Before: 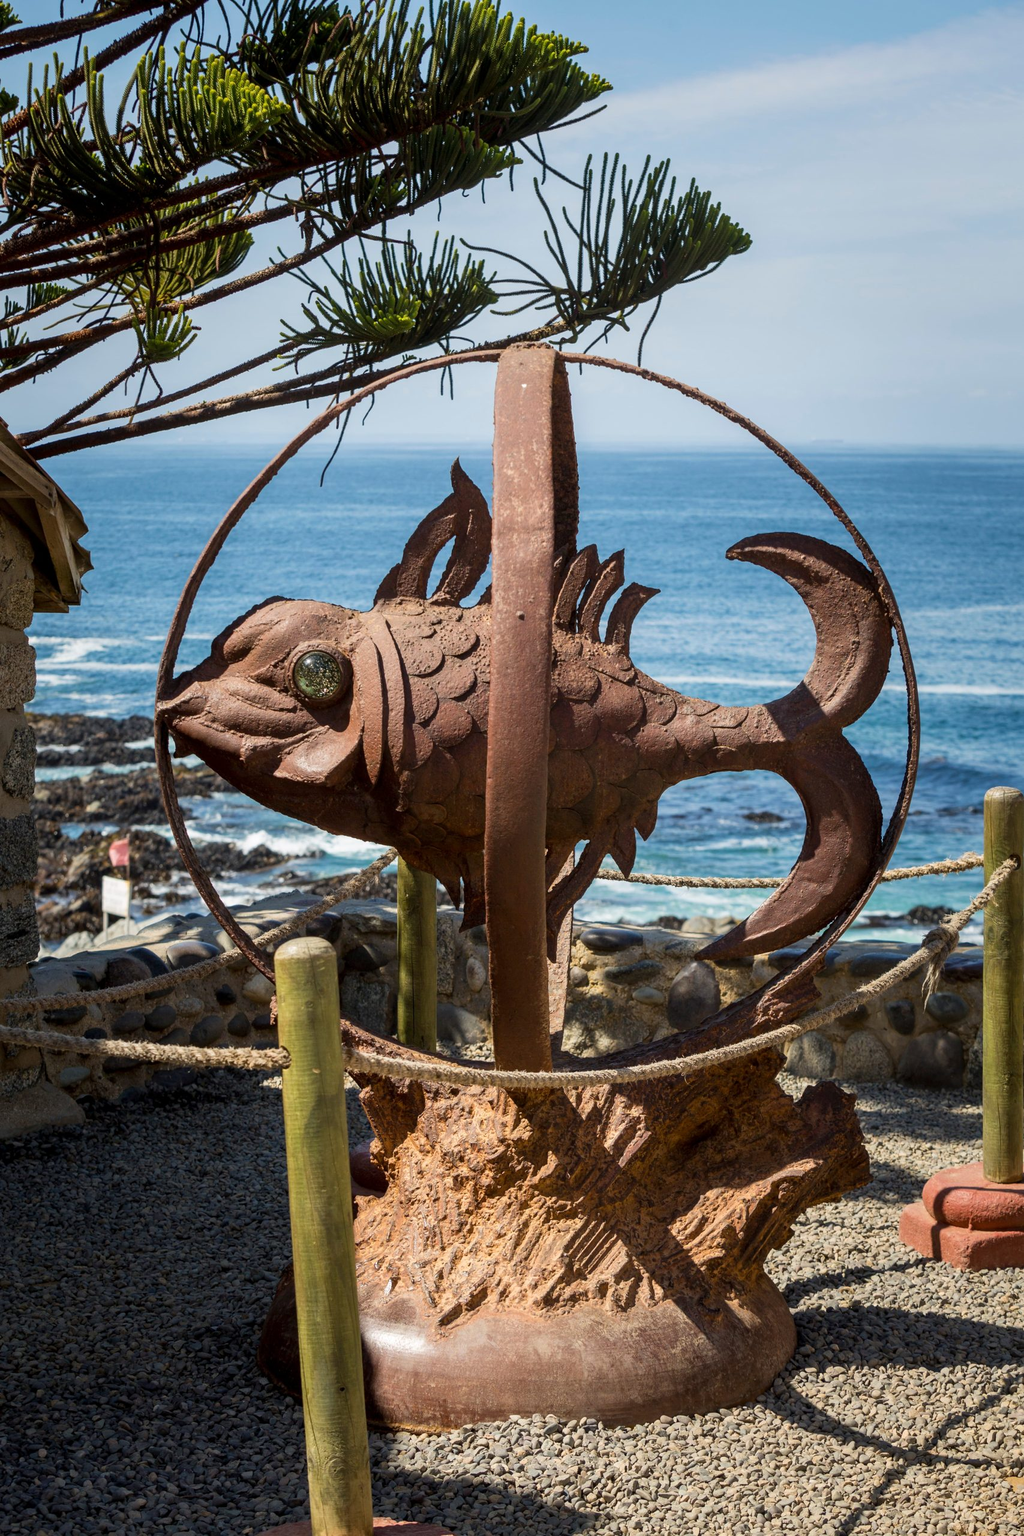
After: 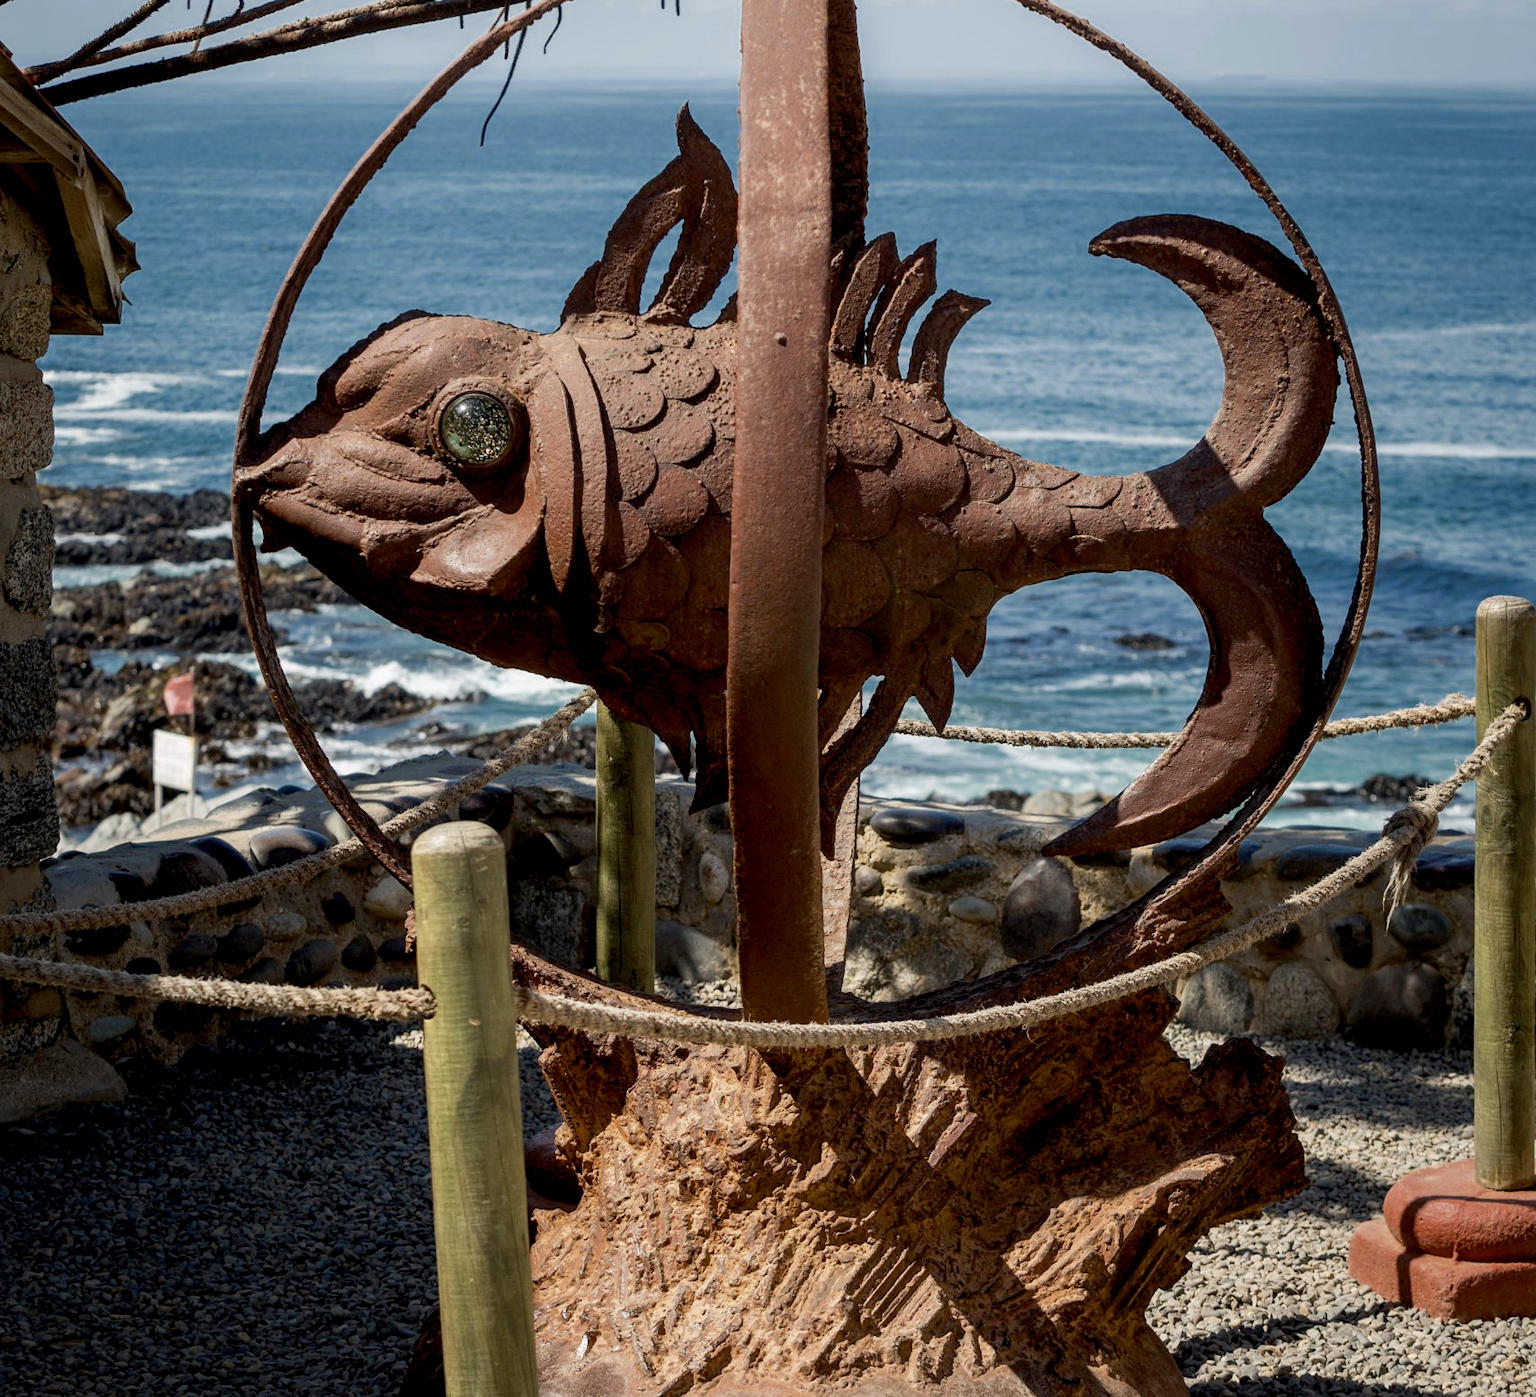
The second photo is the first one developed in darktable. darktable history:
color zones: curves: ch0 [(0, 0.5) (0.125, 0.4) (0.25, 0.5) (0.375, 0.4) (0.5, 0.4) (0.625, 0.35) (0.75, 0.35) (0.875, 0.5)]; ch1 [(0, 0.35) (0.125, 0.45) (0.25, 0.35) (0.375, 0.35) (0.5, 0.35) (0.625, 0.35) (0.75, 0.45) (0.875, 0.35)]; ch2 [(0, 0.6) (0.125, 0.5) (0.25, 0.5) (0.375, 0.6) (0.5, 0.6) (0.625, 0.5) (0.75, 0.5) (0.875, 0.5)]
crop and rotate: top 25.357%, bottom 13.942%
exposure: black level correction 0.009, compensate highlight preservation false
